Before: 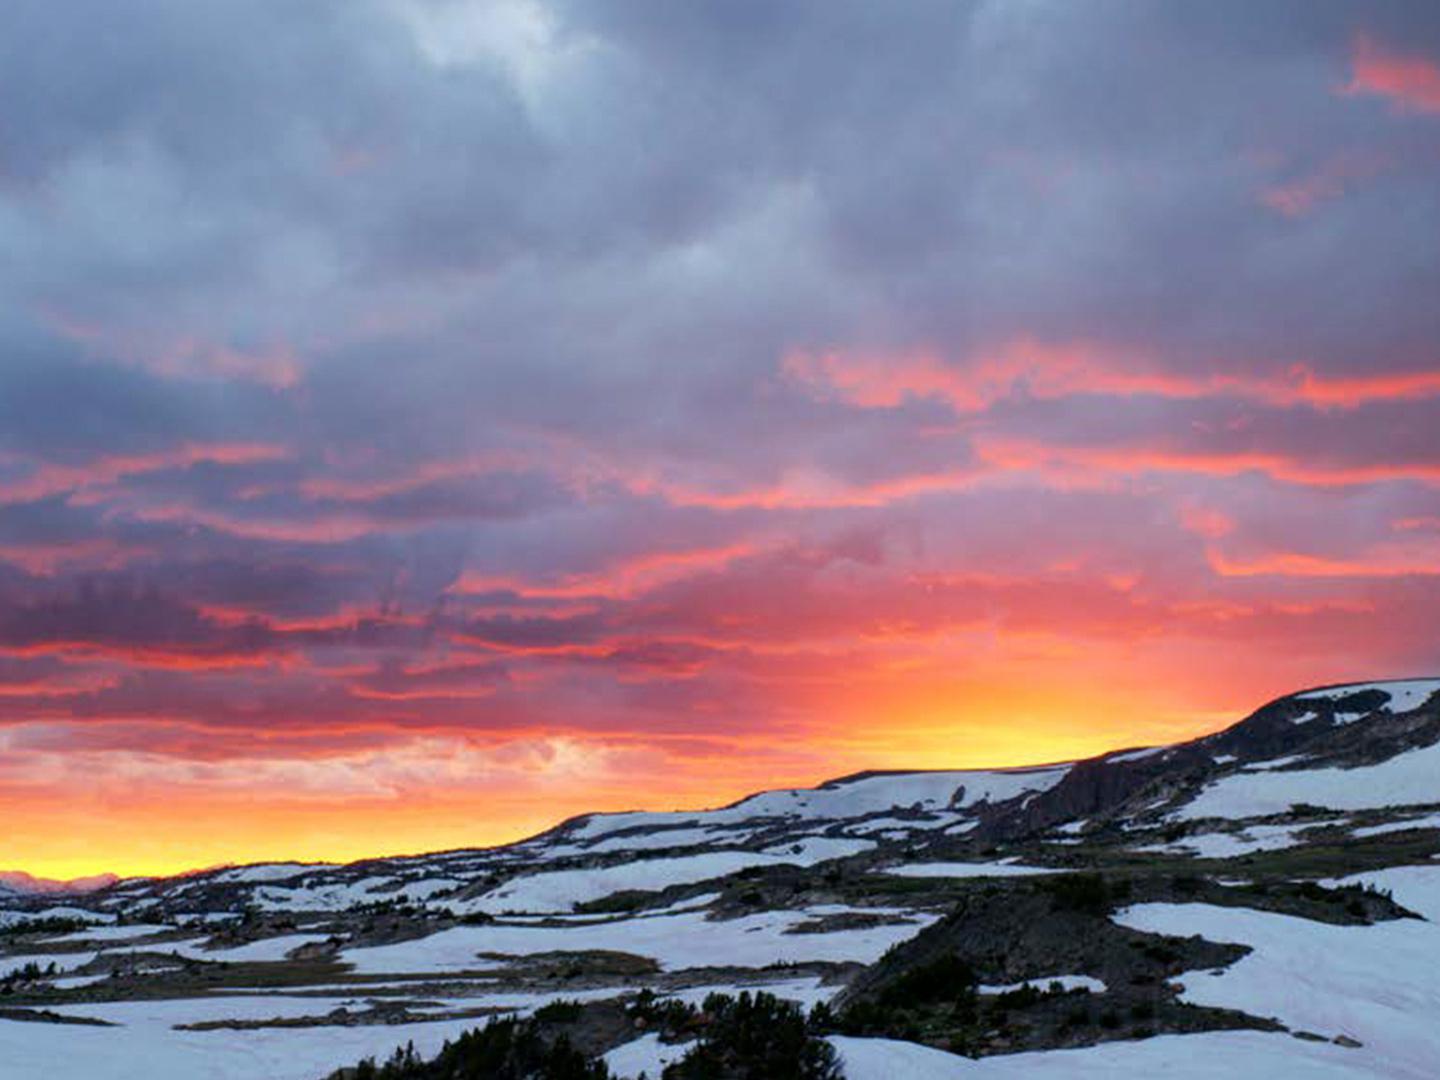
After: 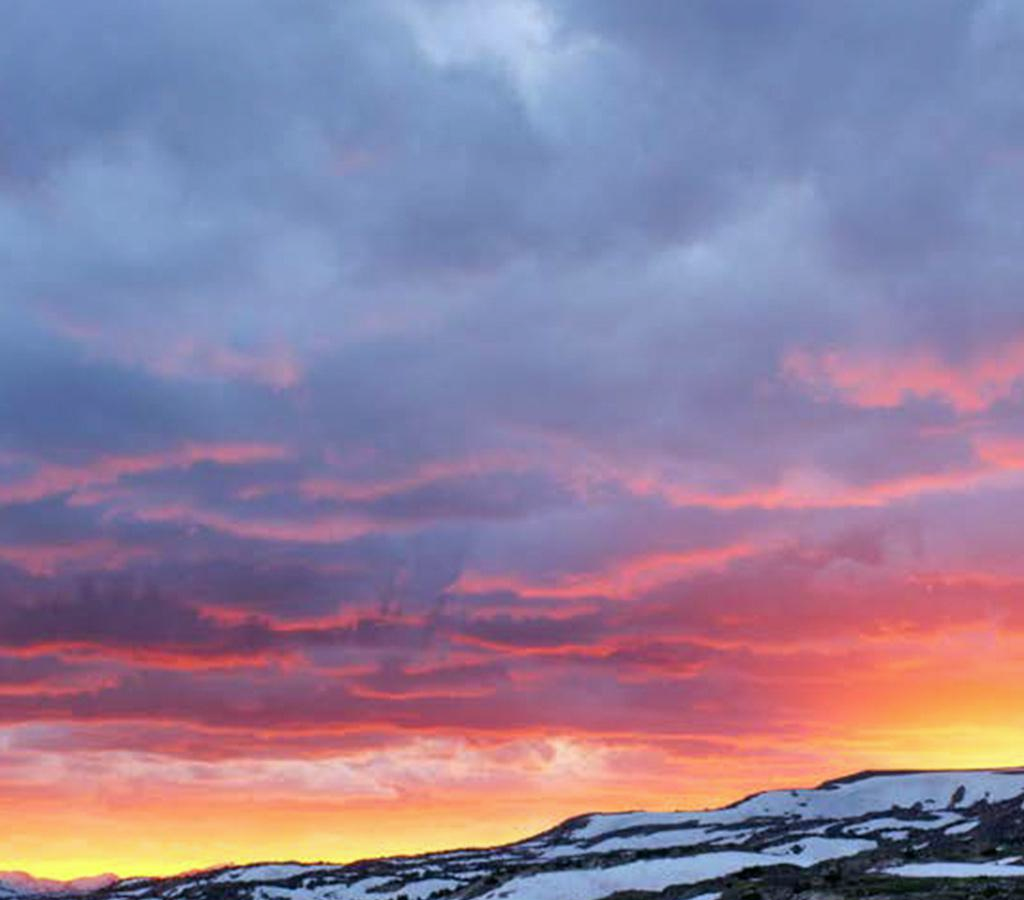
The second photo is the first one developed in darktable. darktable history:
shadows and highlights: low approximation 0.01, soften with gaussian
crop: right 28.885%, bottom 16.626%
color calibration: illuminant as shot in camera, x 0.358, y 0.373, temperature 4628.91 K
